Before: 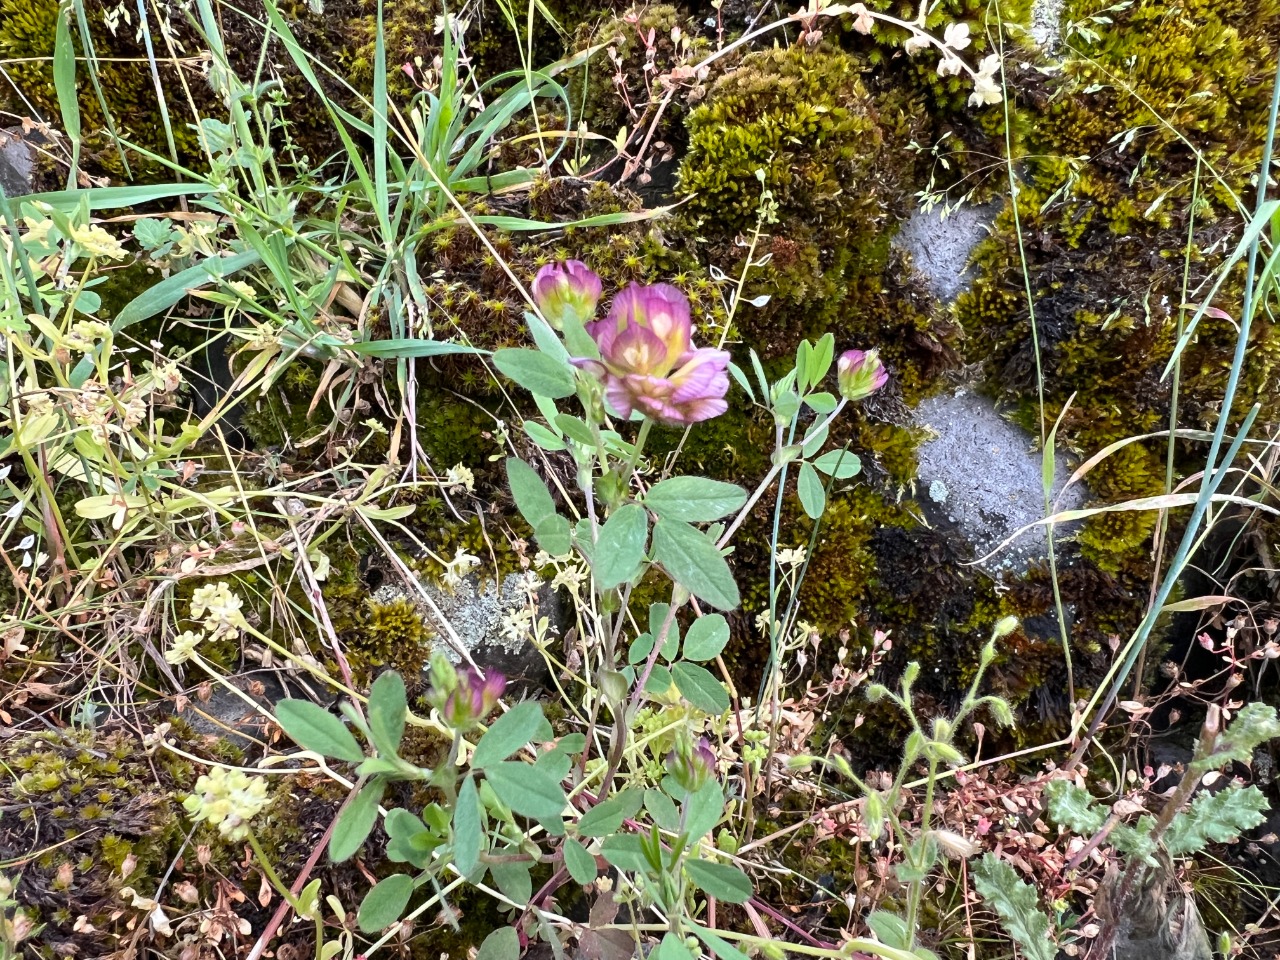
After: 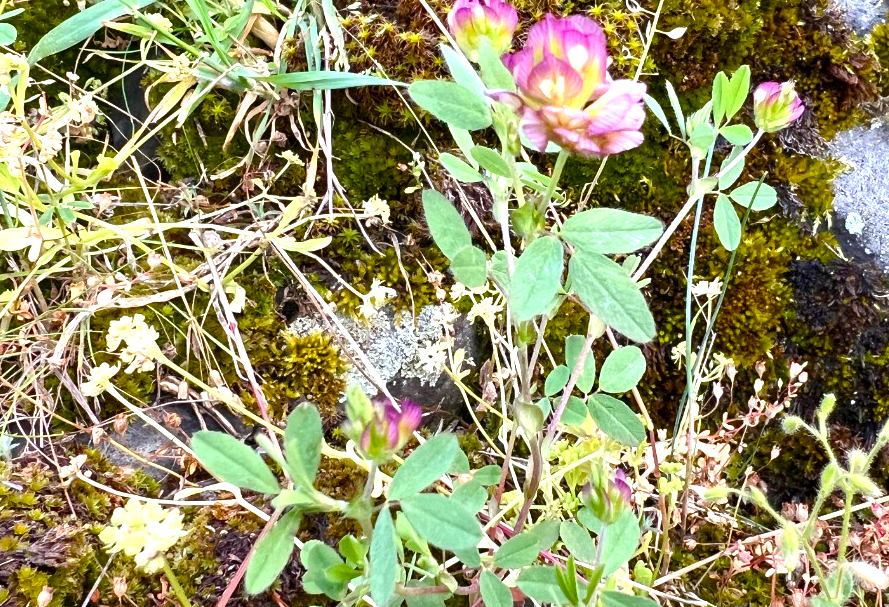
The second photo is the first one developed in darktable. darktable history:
crop: left 6.63%, top 27.93%, right 23.916%, bottom 8.775%
color balance rgb: perceptual saturation grading › global saturation 27.453%, perceptual saturation grading › highlights -27.956%, perceptual saturation grading › mid-tones 15.74%, perceptual saturation grading › shadows 33.088%, global vibrance 20%
exposure: exposure 0.736 EV, compensate highlight preservation false
